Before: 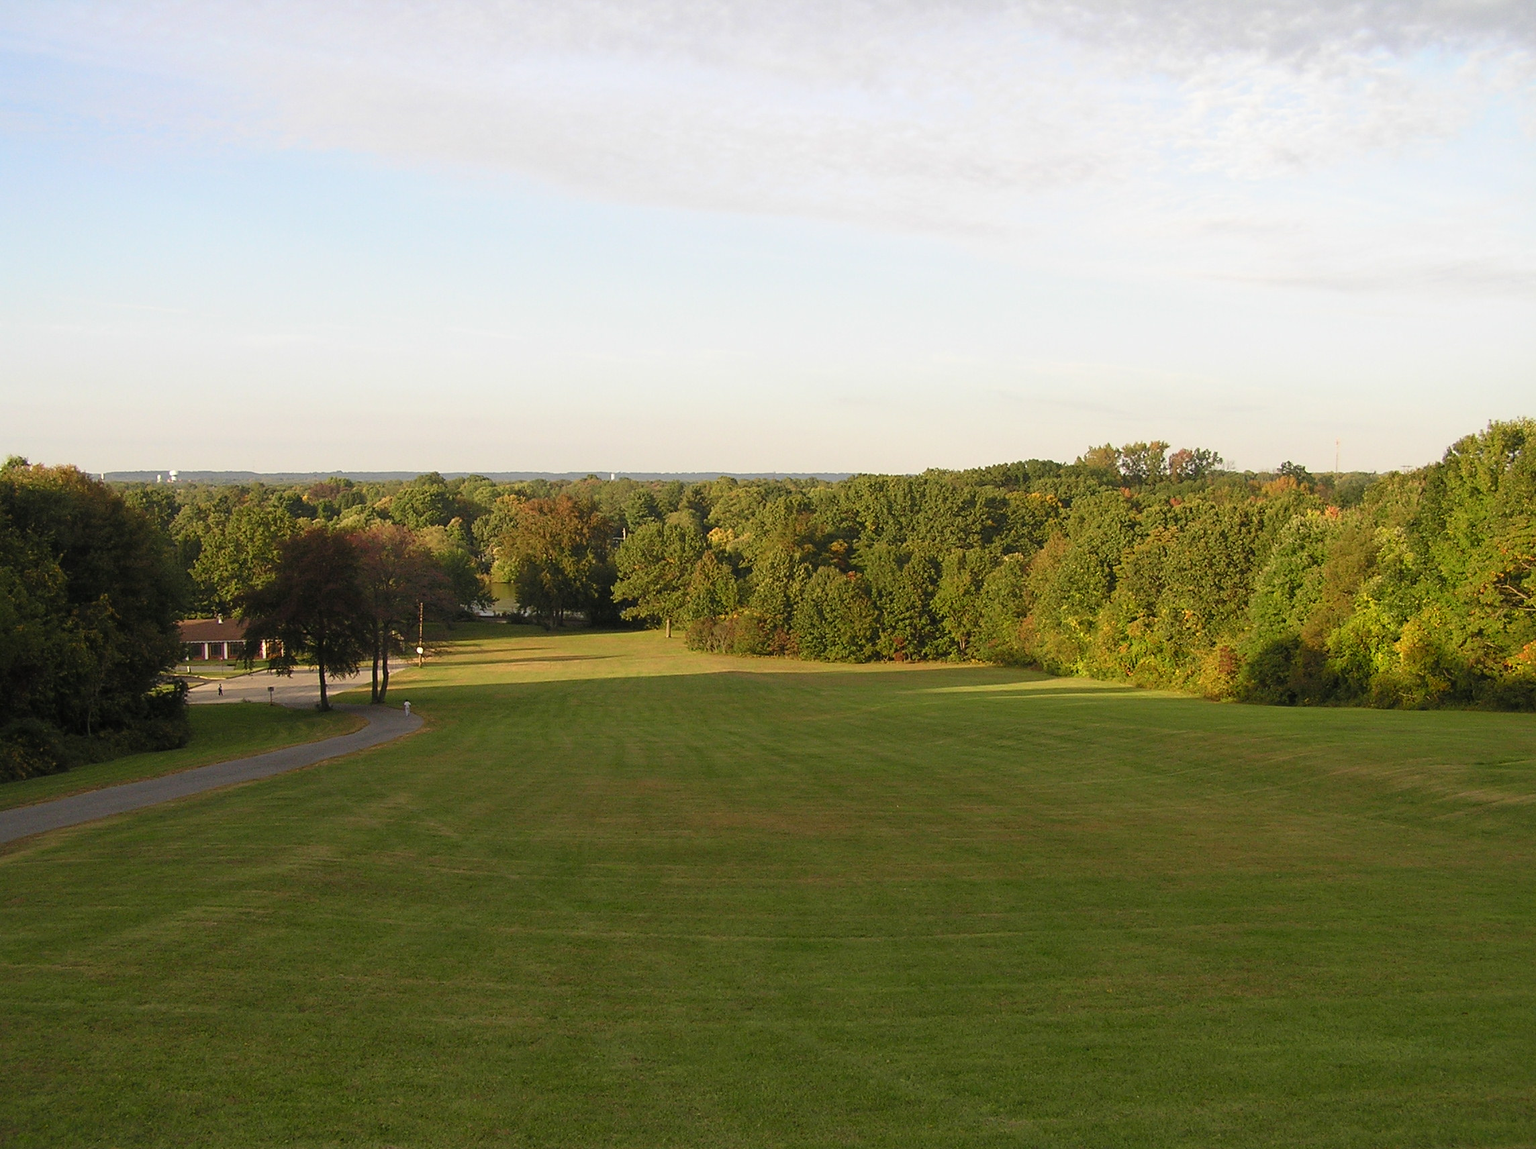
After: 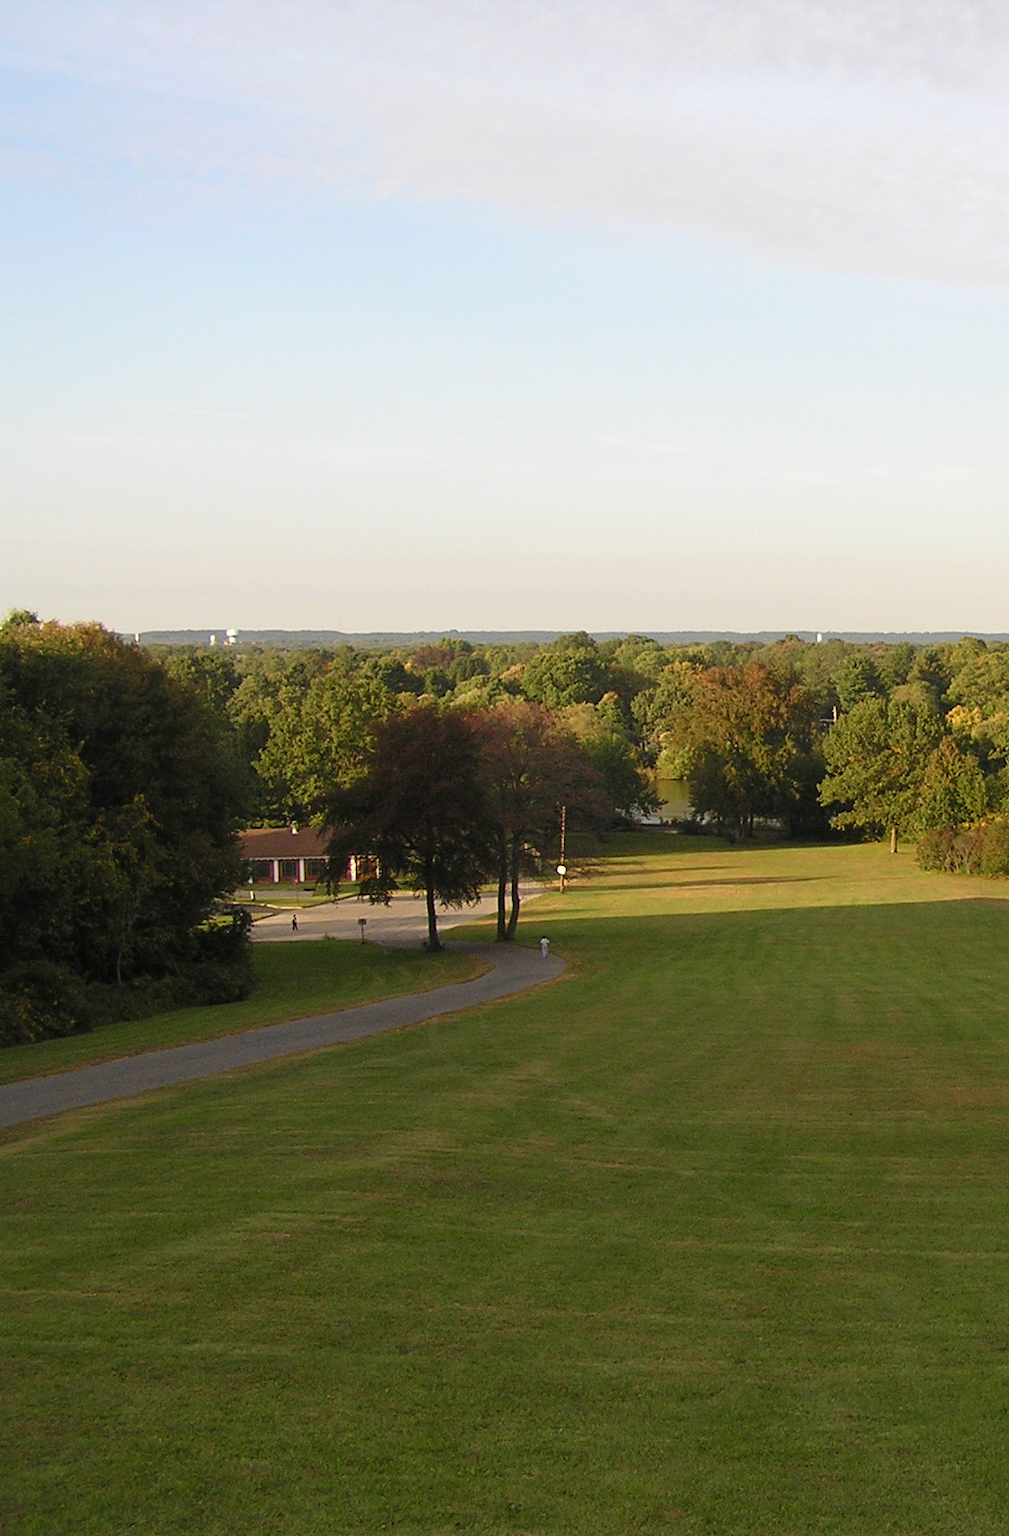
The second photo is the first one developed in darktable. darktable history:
crop and rotate: left 0%, top 0%, right 50.845%
tone equalizer: on, module defaults
